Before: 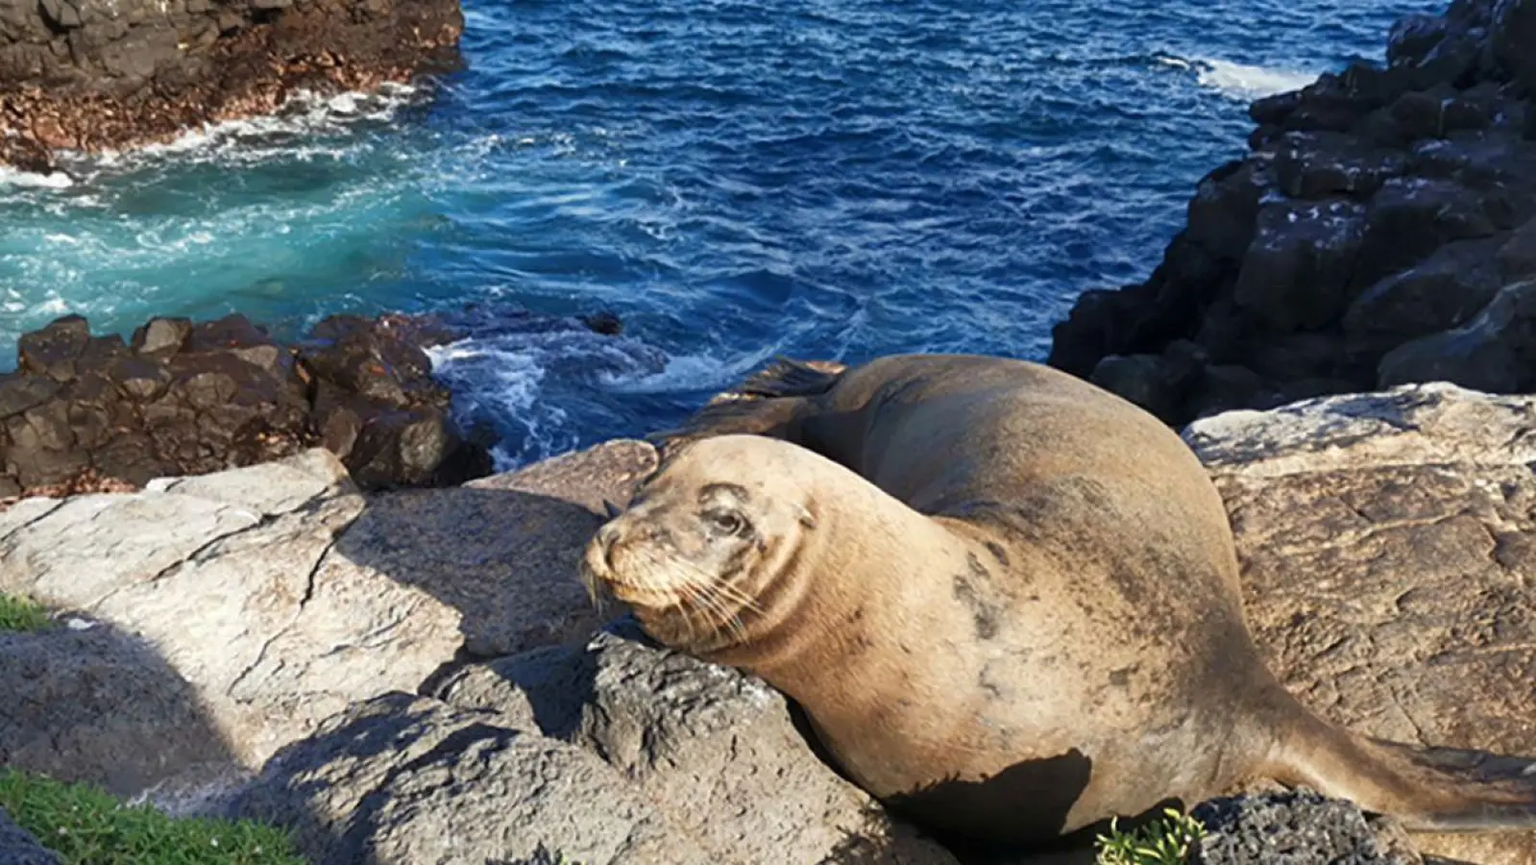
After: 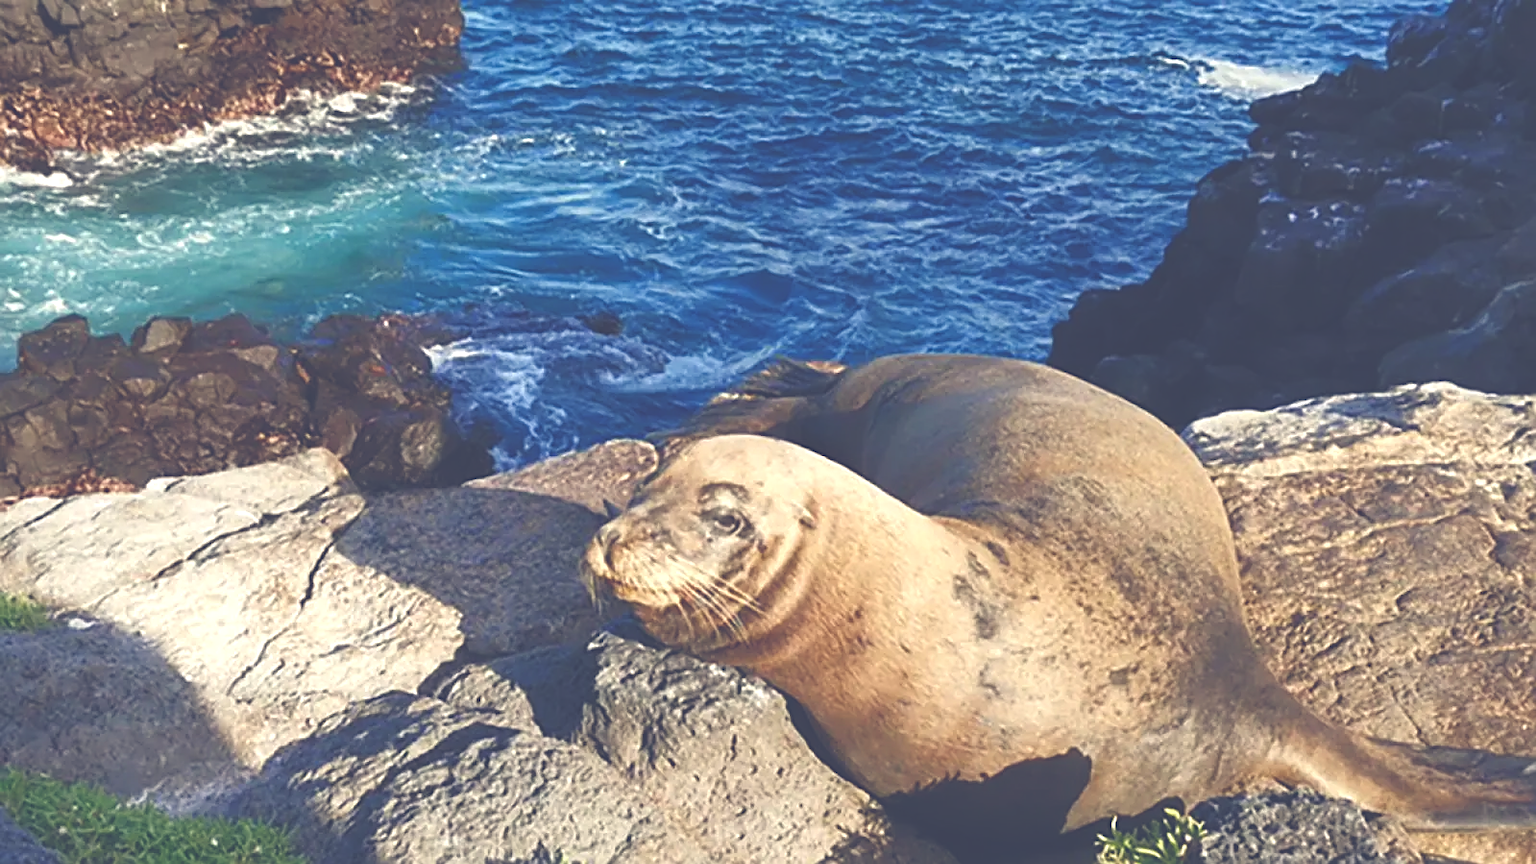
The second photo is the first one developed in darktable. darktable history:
sharpen: amount 0.49
exposure: black level correction -0.062, exposure -0.049 EV, compensate highlight preservation false
color balance rgb: highlights gain › chroma 3.076%, highlights gain › hue 78.41°, global offset › luminance -0.31%, global offset › chroma 0.306%, global offset › hue 262.29°, perceptual saturation grading › global saturation 20%, perceptual saturation grading › highlights -25.354%, perceptual saturation grading › shadows 50.333%, perceptual brilliance grading › highlights 8.249%, perceptual brilliance grading › mid-tones 2.898%, perceptual brilliance grading › shadows 2.446%
